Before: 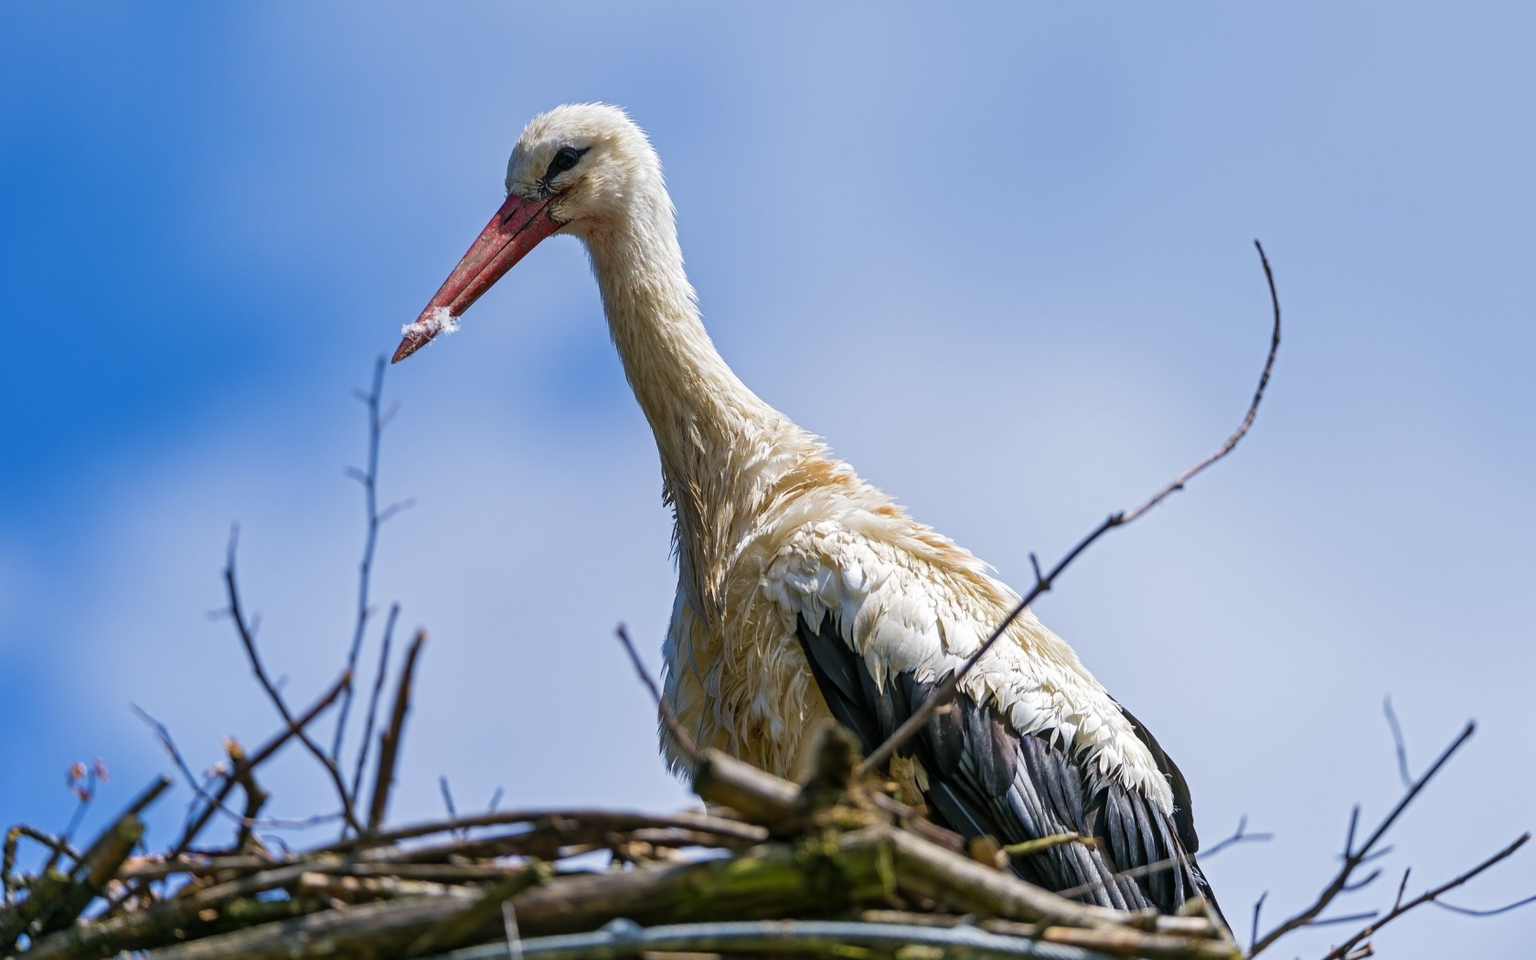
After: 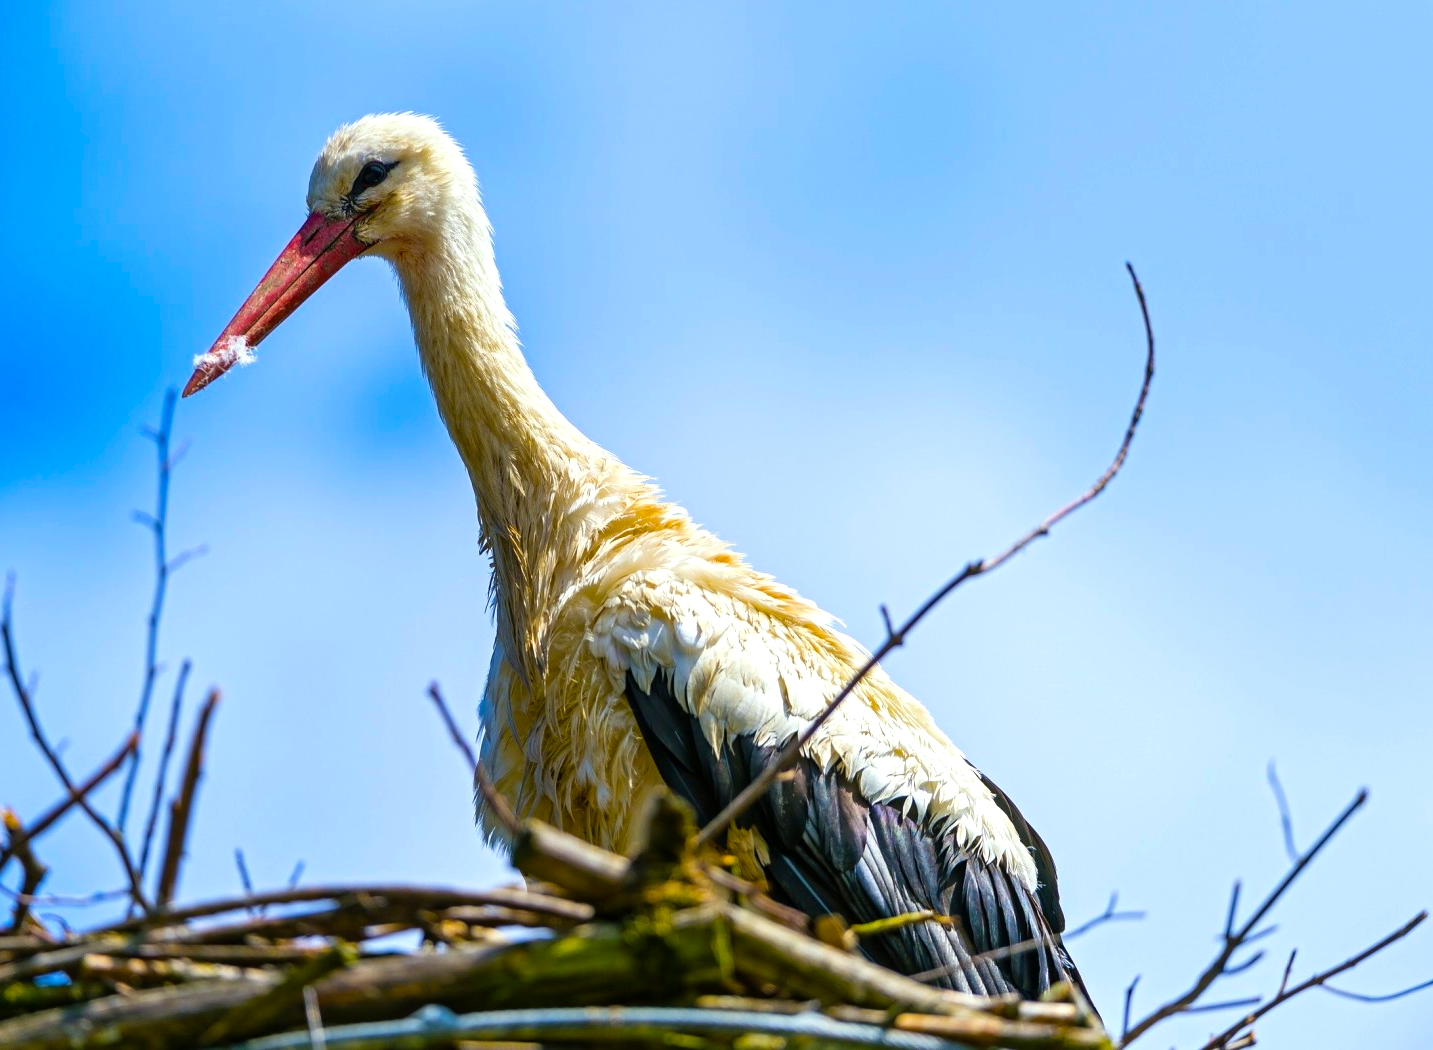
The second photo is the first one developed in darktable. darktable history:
crop and rotate: left 14.661%
color balance rgb: linear chroma grading › global chroma 8.999%, perceptual saturation grading › global saturation 25.626%, global vibrance 45.647%
tone equalizer: -8 EV -0.438 EV, -7 EV -0.383 EV, -6 EV -0.362 EV, -5 EV -0.245 EV, -3 EV 0.221 EV, -2 EV 0.304 EV, -1 EV 0.374 EV, +0 EV 0.419 EV
color correction: highlights a* -4.69, highlights b* 5.04, saturation 0.943
